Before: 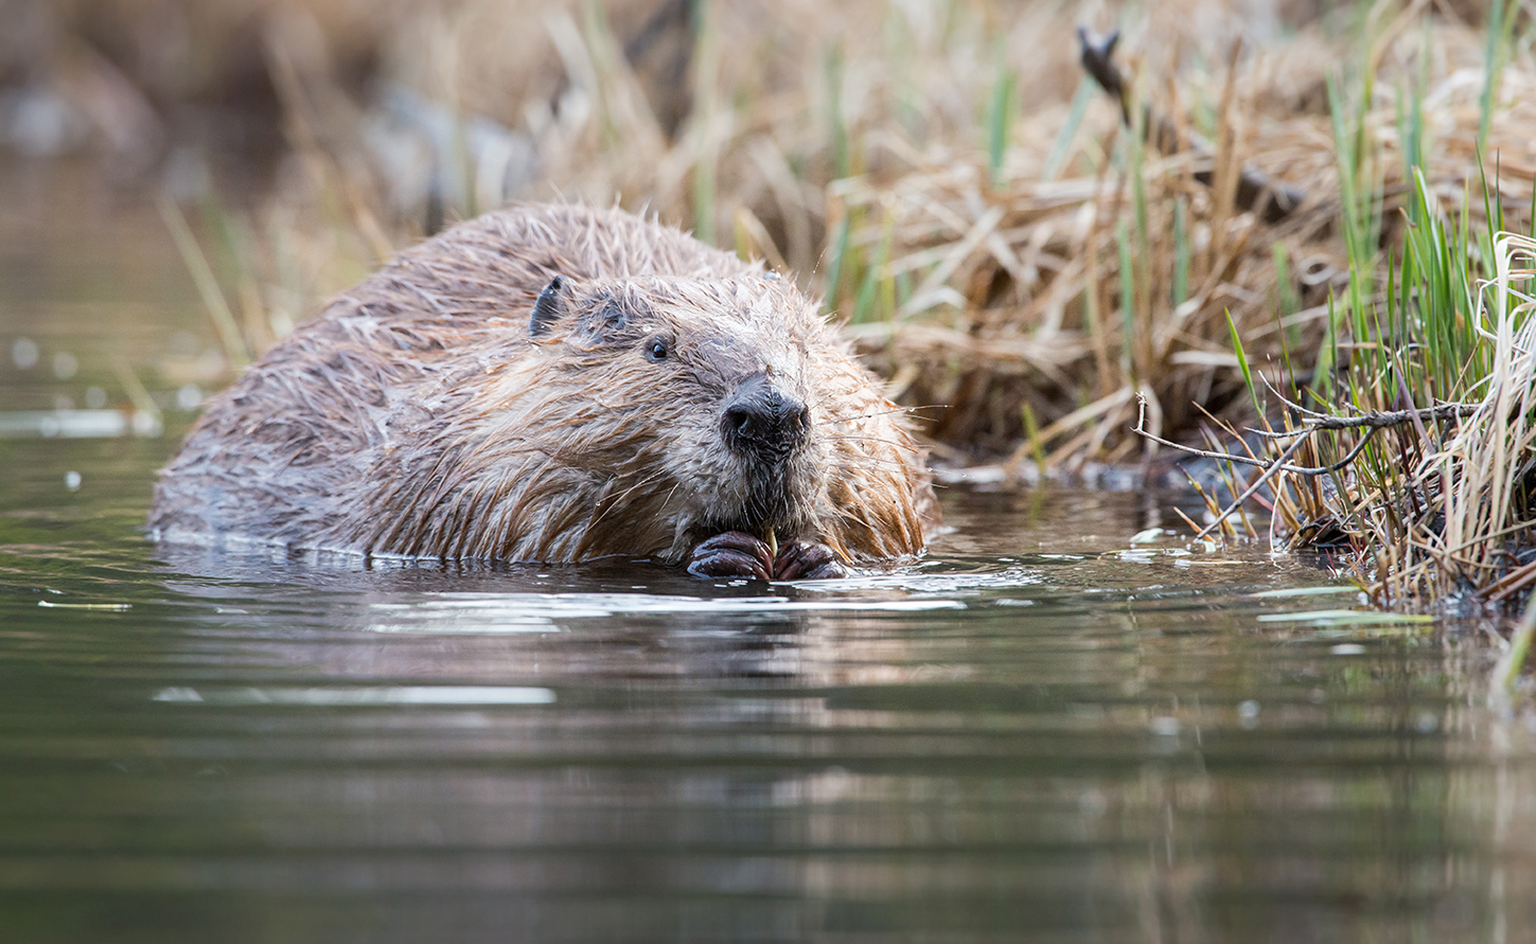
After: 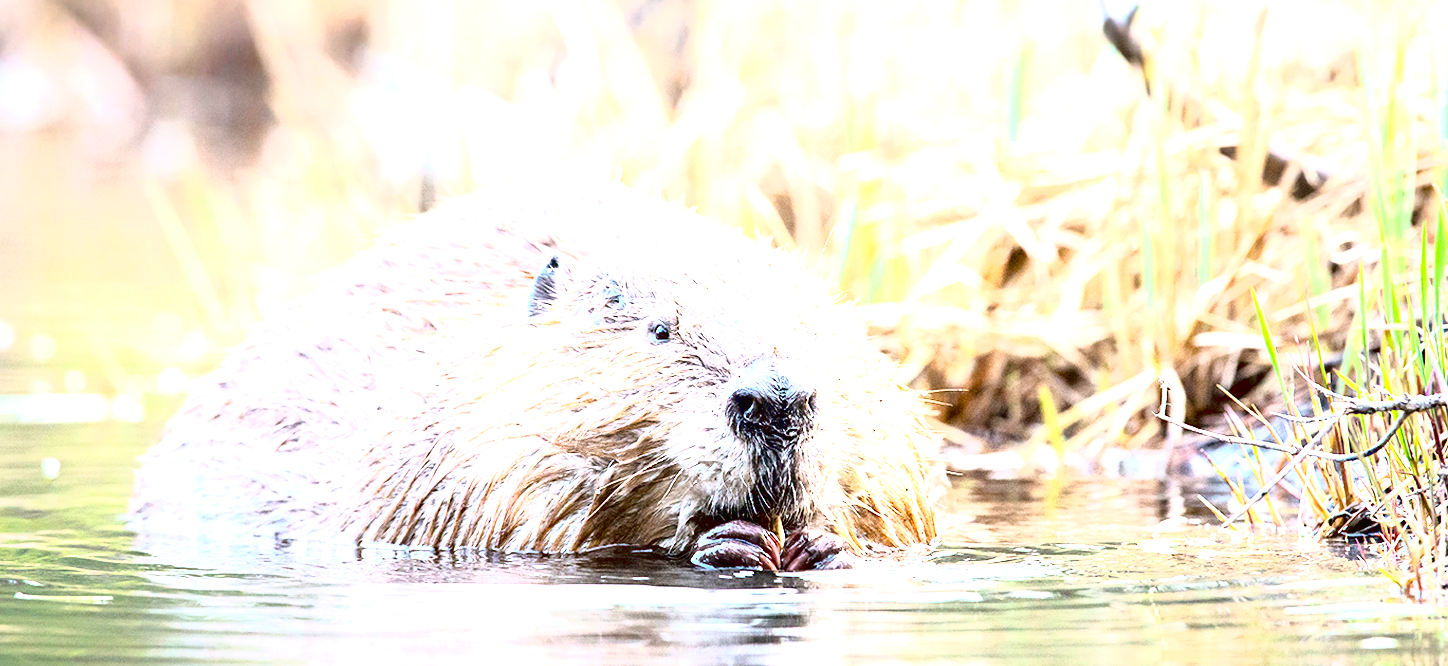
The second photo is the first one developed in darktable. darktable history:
exposure: black level correction 0.005, exposure 2.077 EV, compensate highlight preservation false
crop: left 1.599%, top 3.39%, right 7.763%, bottom 28.492%
tone curve: curves: ch0 [(0, 0.018) (0.162, 0.128) (0.434, 0.478) (0.667, 0.785) (0.819, 0.943) (1, 0.991)]; ch1 [(0, 0) (0.402, 0.36) (0.476, 0.449) (0.506, 0.505) (0.523, 0.518) (0.582, 0.586) (0.641, 0.668) (0.7, 0.741) (1, 1)]; ch2 [(0, 0) (0.416, 0.403) (0.483, 0.472) (0.503, 0.505) (0.521, 0.519) (0.547, 0.561) (0.597, 0.643) (0.699, 0.759) (0.997, 0.858)], color space Lab, linked channels, preserve colors none
